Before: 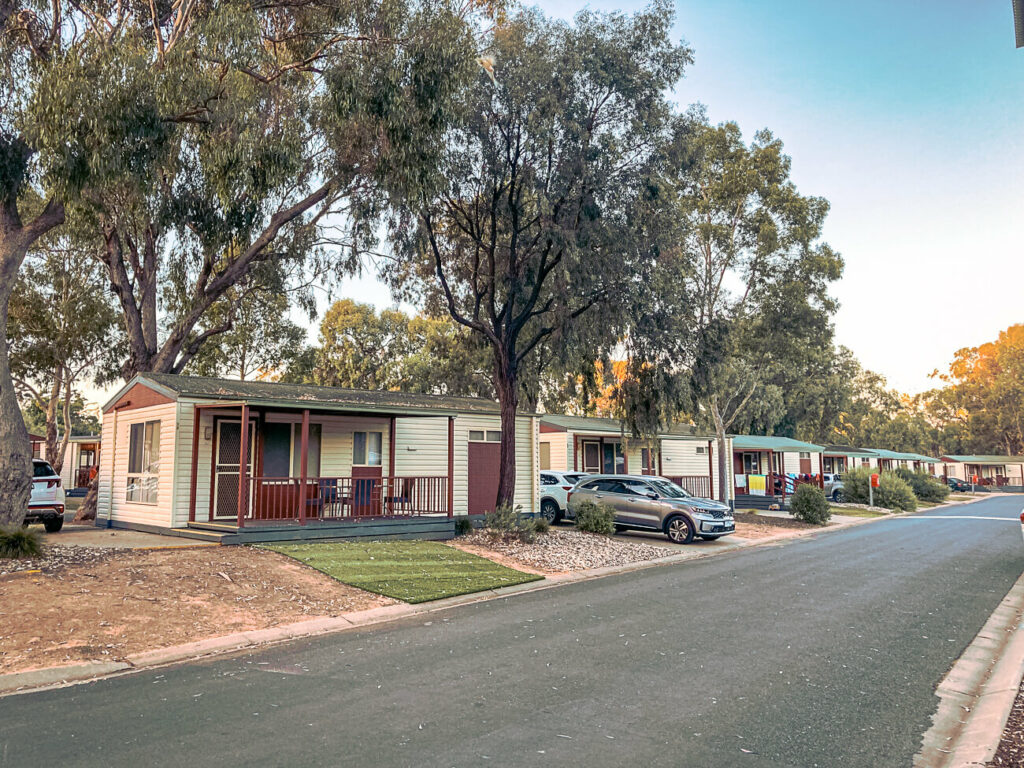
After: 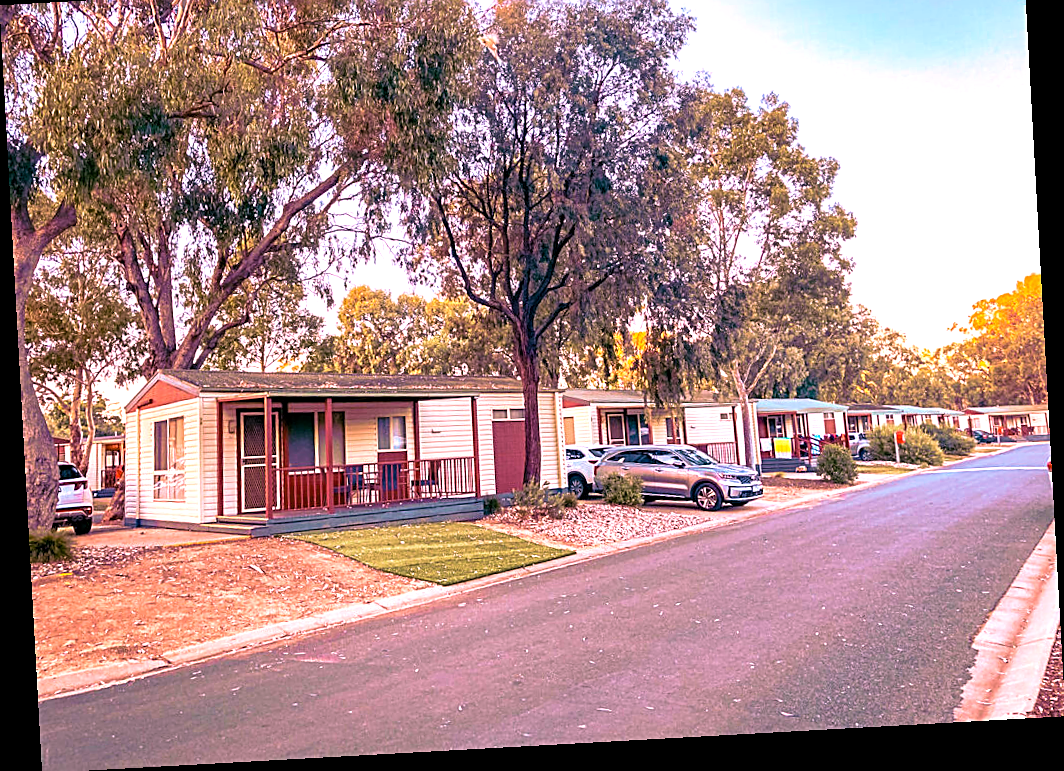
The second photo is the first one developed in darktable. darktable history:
exposure: black level correction 0.001, exposure 0.5 EV, compensate exposure bias true, compensate highlight preservation false
color balance rgb: perceptual saturation grading › global saturation 20%, global vibrance 20%
white balance: red 1.188, blue 1.11
sharpen: on, module defaults
crop and rotate: top 6.25%
rotate and perspective: rotation -3.18°, automatic cropping off
tone equalizer: on, module defaults
velvia: strength 45%
